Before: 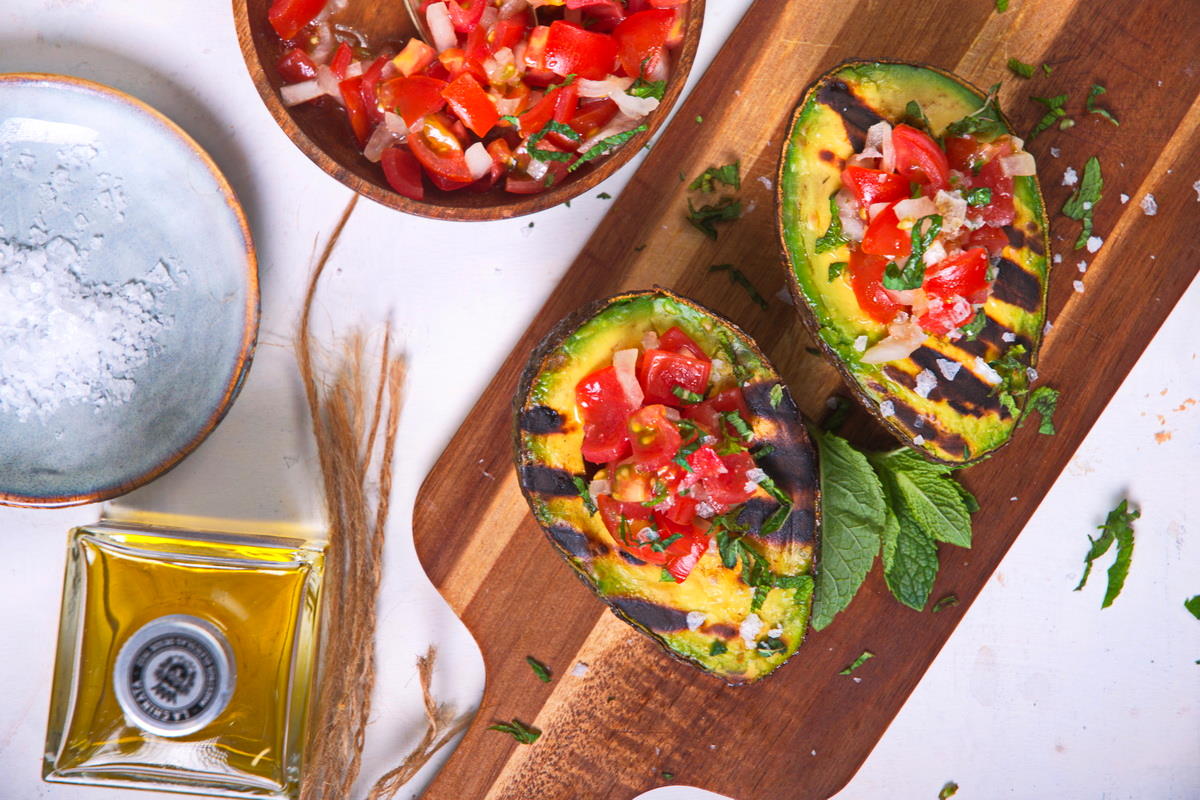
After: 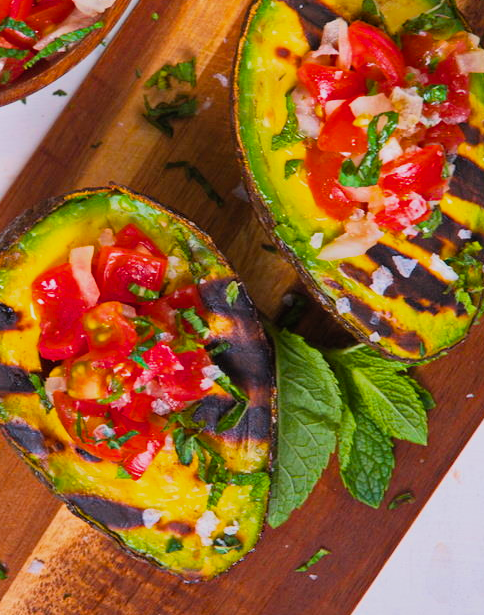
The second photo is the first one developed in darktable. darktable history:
crop: left 45.376%, top 12.922%, right 14.245%, bottom 10.085%
tone equalizer: on, module defaults
color balance rgb: global offset › luminance 0.227%, perceptual saturation grading › global saturation 31.147%, global vibrance 3.468%
filmic rgb: black relative exposure -8.15 EV, white relative exposure 3.77 EV, hardness 4.42, color science v6 (2022)
